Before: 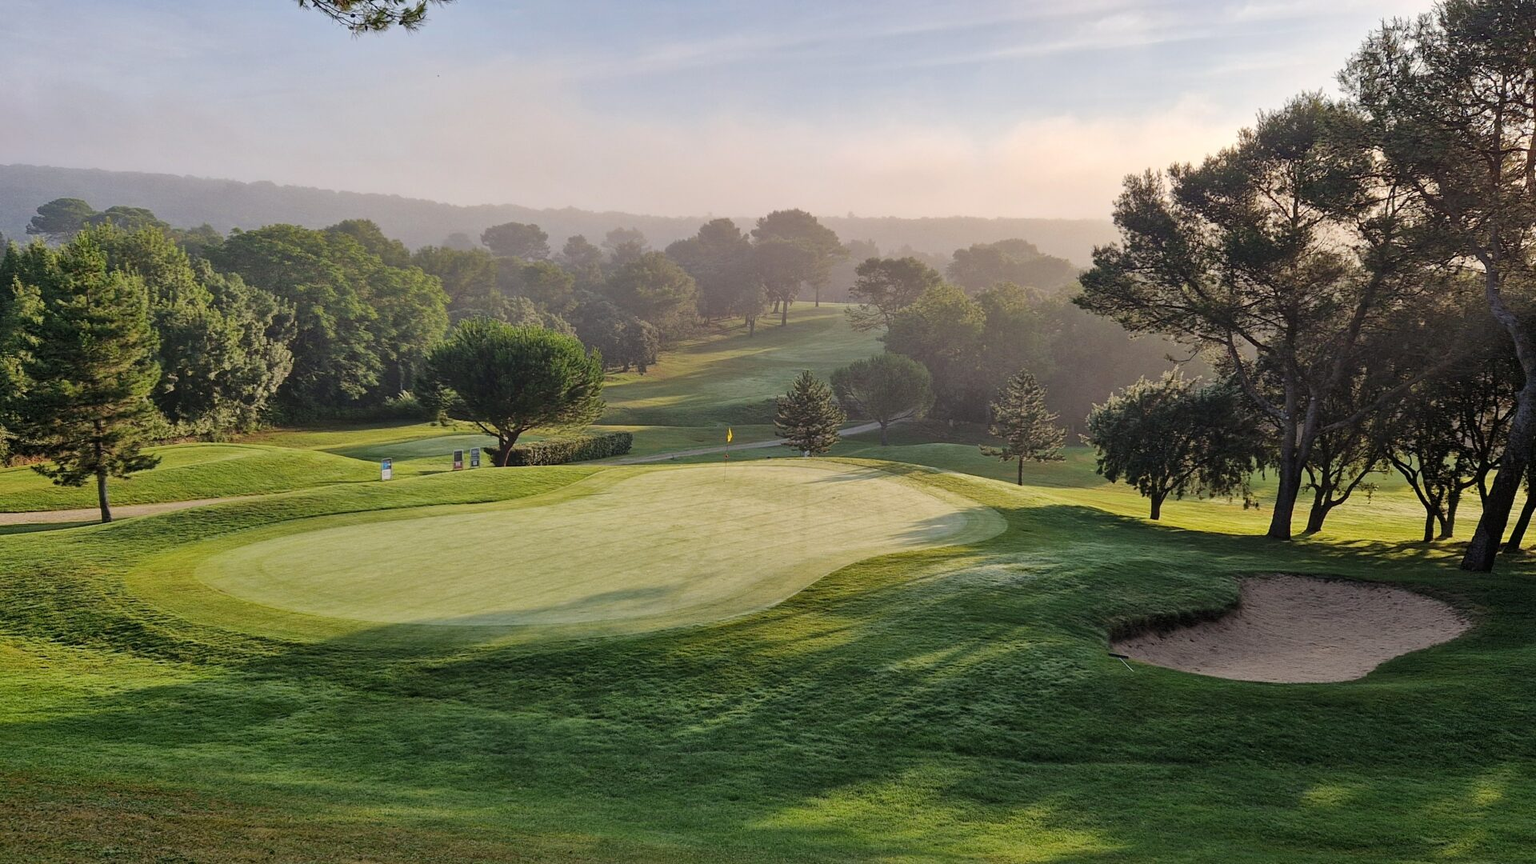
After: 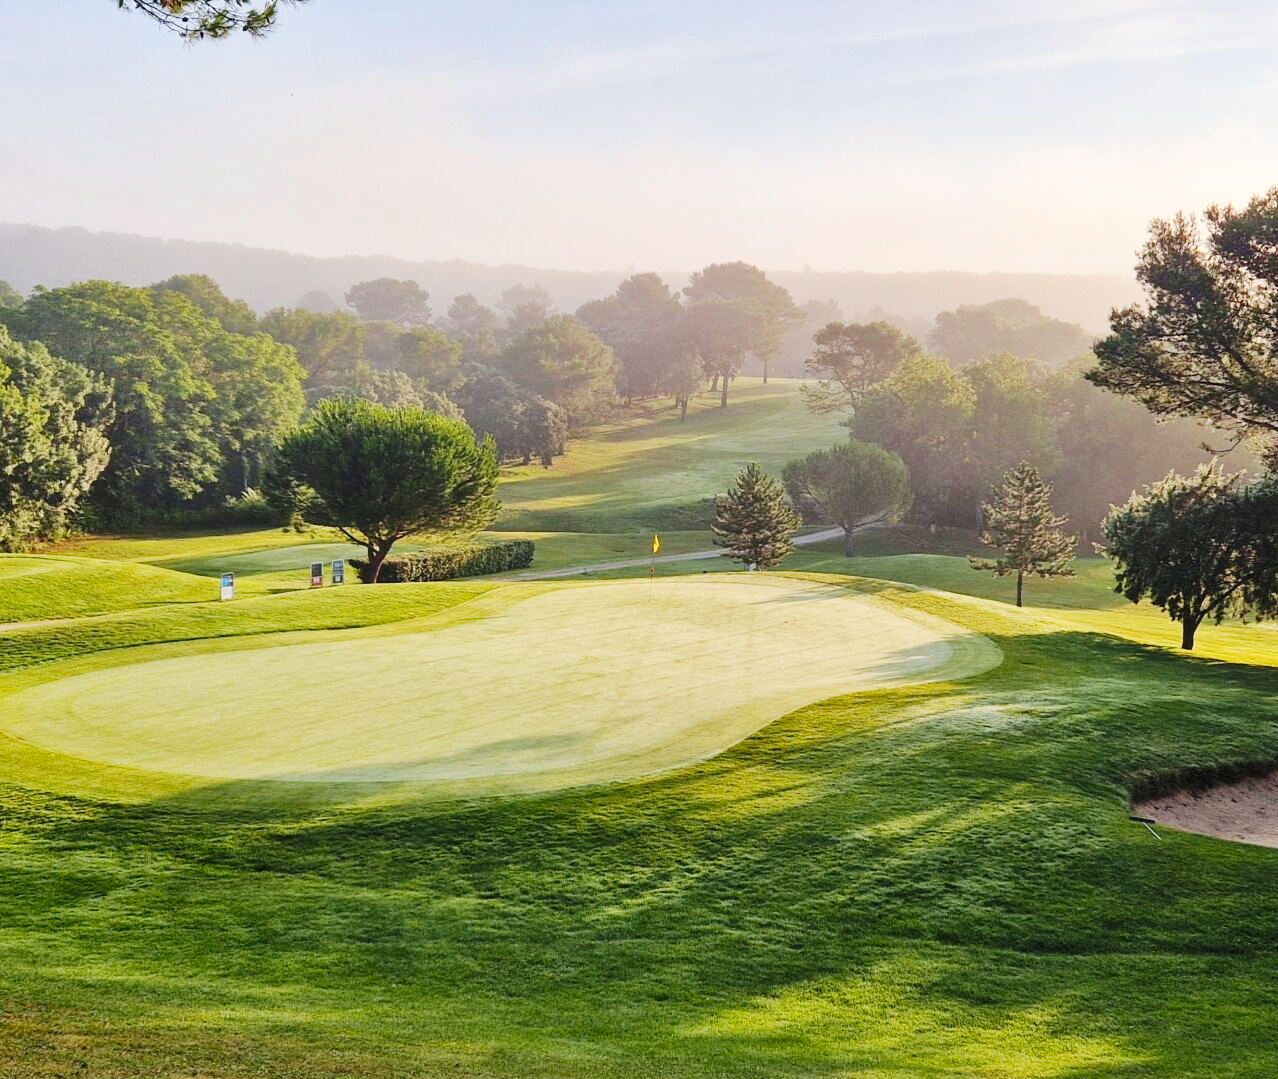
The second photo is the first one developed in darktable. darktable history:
crop and rotate: left 13.375%, right 20.042%
levels: levels [0, 0.445, 1]
color zones: curves: ch2 [(0, 0.5) (0.143, 0.5) (0.286, 0.489) (0.415, 0.421) (0.571, 0.5) (0.714, 0.5) (0.857, 0.5) (1, 0.5)]
base curve: curves: ch0 [(0, 0) (0.032, 0.025) (0.121, 0.166) (0.206, 0.329) (0.605, 0.79) (1, 1)], preserve colors none
